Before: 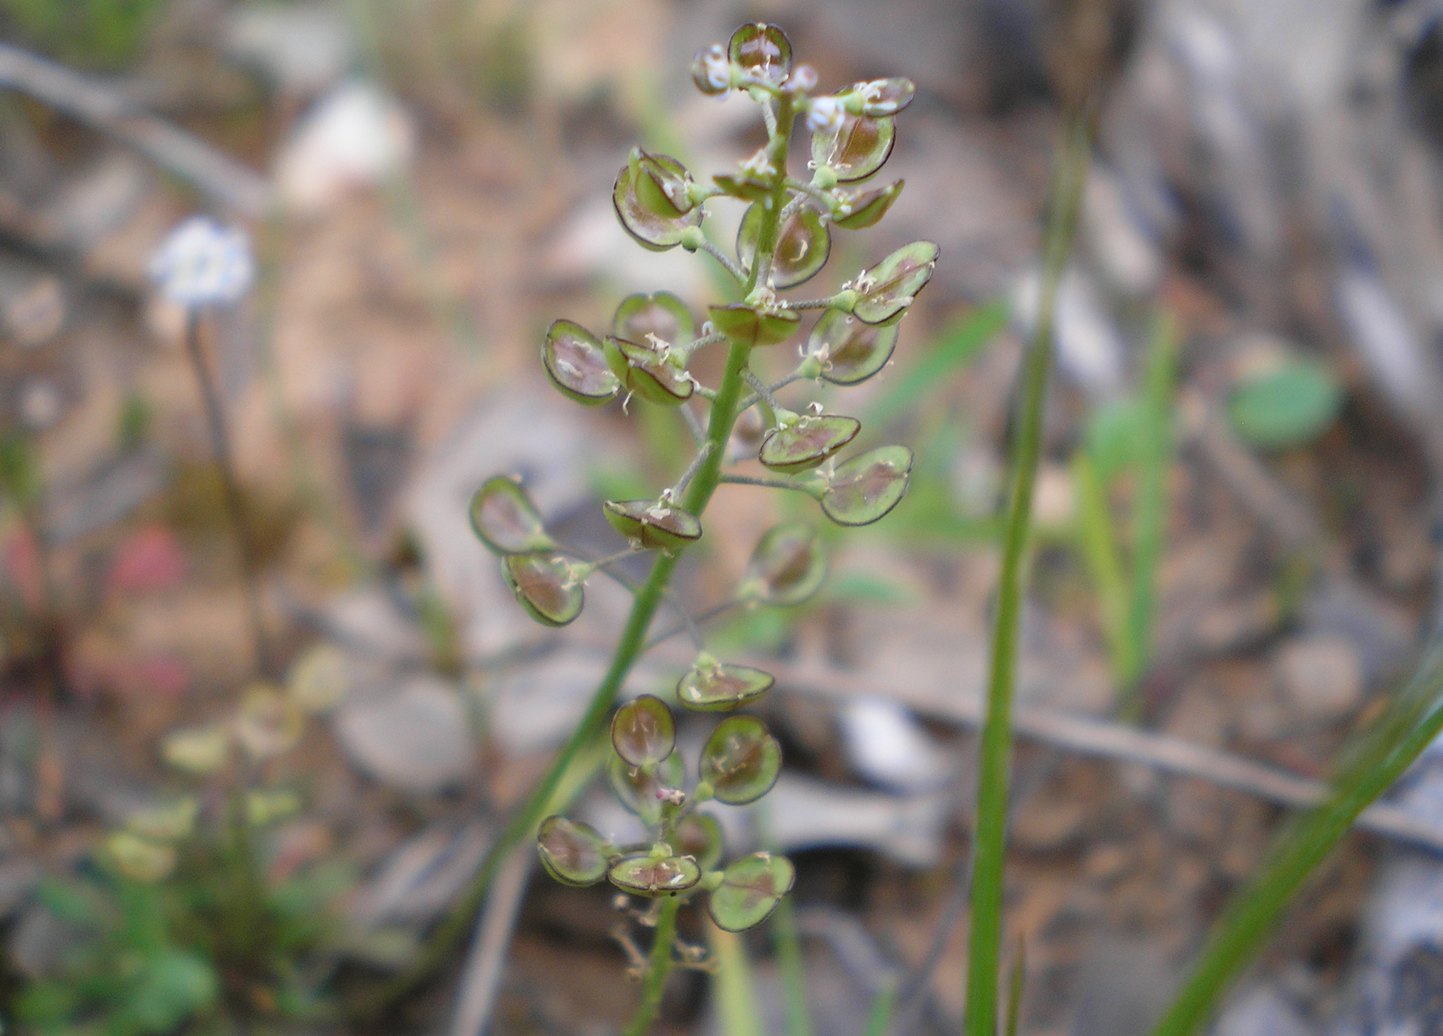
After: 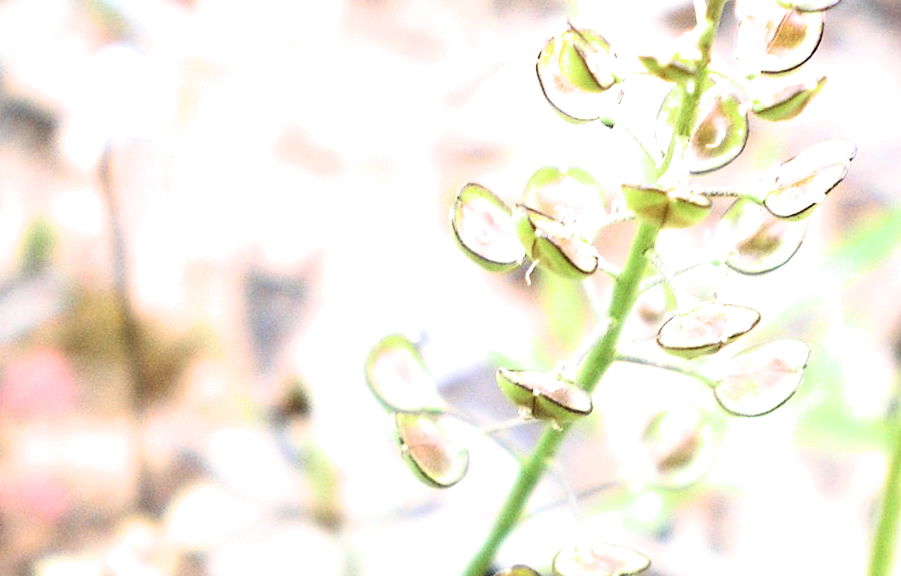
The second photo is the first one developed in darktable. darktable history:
exposure: black level correction 0, exposure 1.104 EV, compensate exposure bias true, compensate highlight preservation false
tone equalizer: -8 EV -0.727 EV, -7 EV -0.694 EV, -6 EV -0.579 EV, -5 EV -0.364 EV, -3 EV 0.375 EV, -2 EV 0.6 EV, -1 EV 0.688 EV, +0 EV 0.769 EV, edges refinement/feathering 500, mask exposure compensation -1.57 EV, preserve details no
filmic rgb: black relative exposure -6.48 EV, white relative exposure 2.42 EV, threshold 5.99 EV, target white luminance 99.918%, hardness 5.3, latitude 0.687%, contrast 1.424, highlights saturation mix 2.02%, enable highlight reconstruction true
crop and rotate: angle -5.47°, left 2.112%, top 6.907%, right 27.434%, bottom 30.33%
